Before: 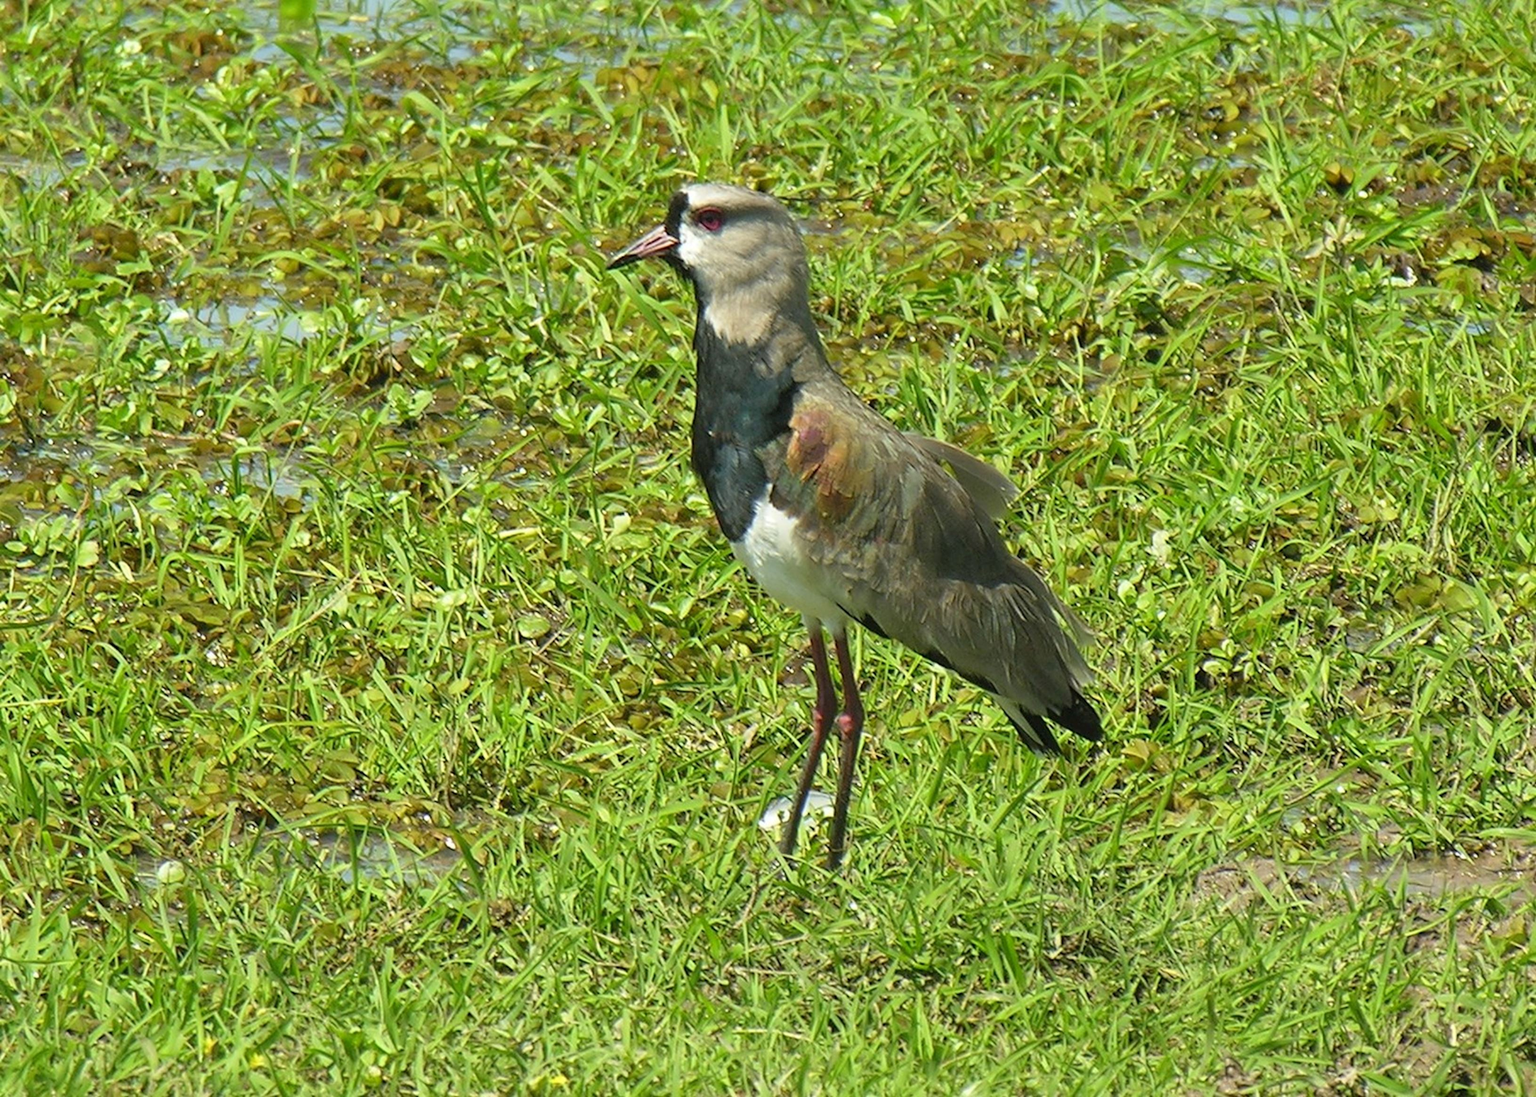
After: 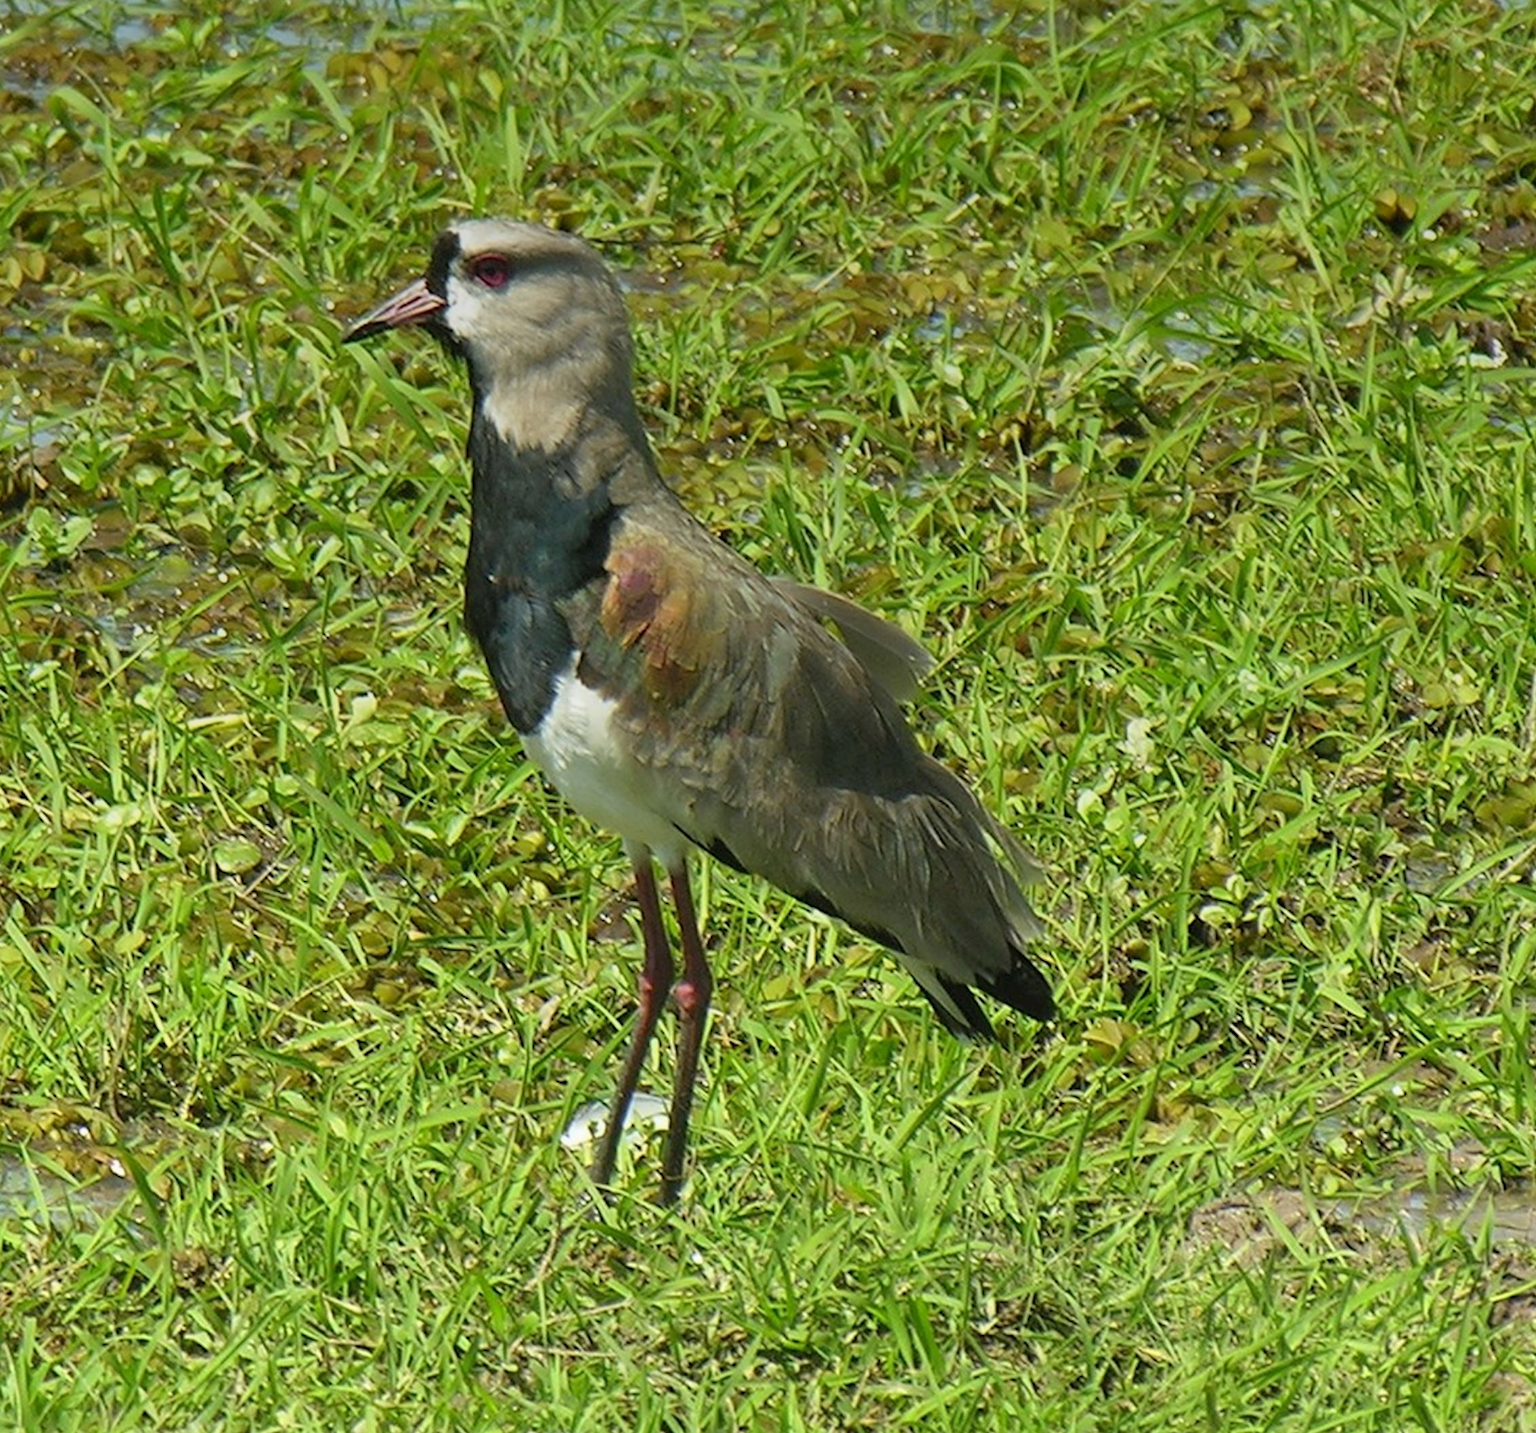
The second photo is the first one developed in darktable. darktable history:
graduated density: on, module defaults
crop and rotate: left 24.034%, top 2.838%, right 6.406%, bottom 6.299%
